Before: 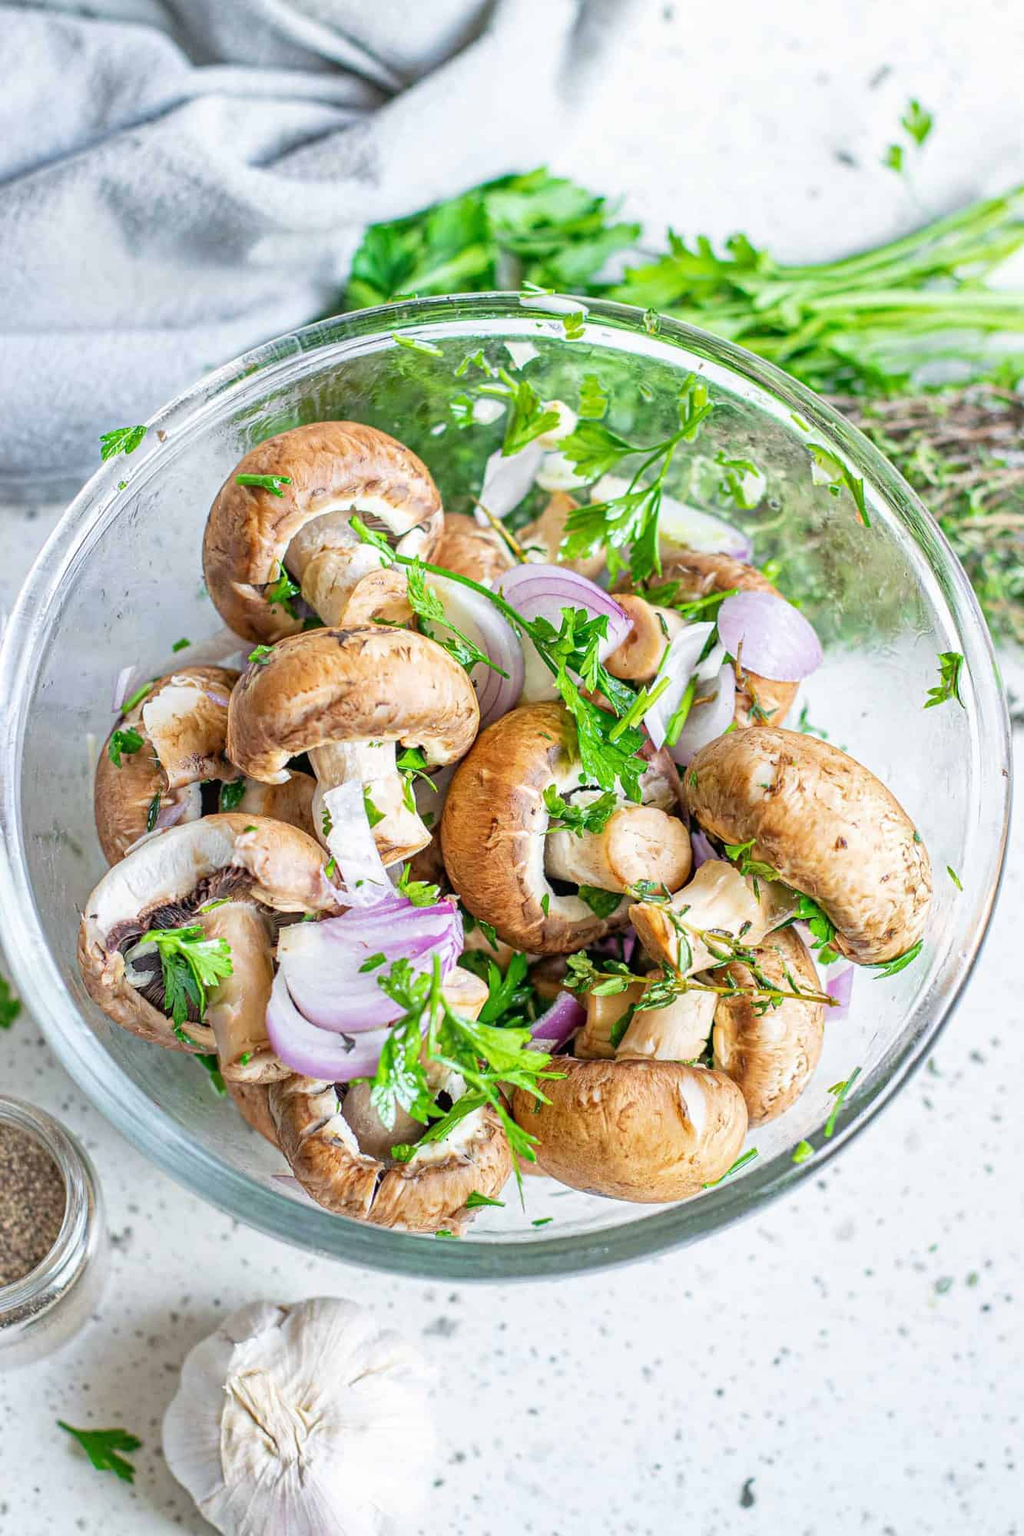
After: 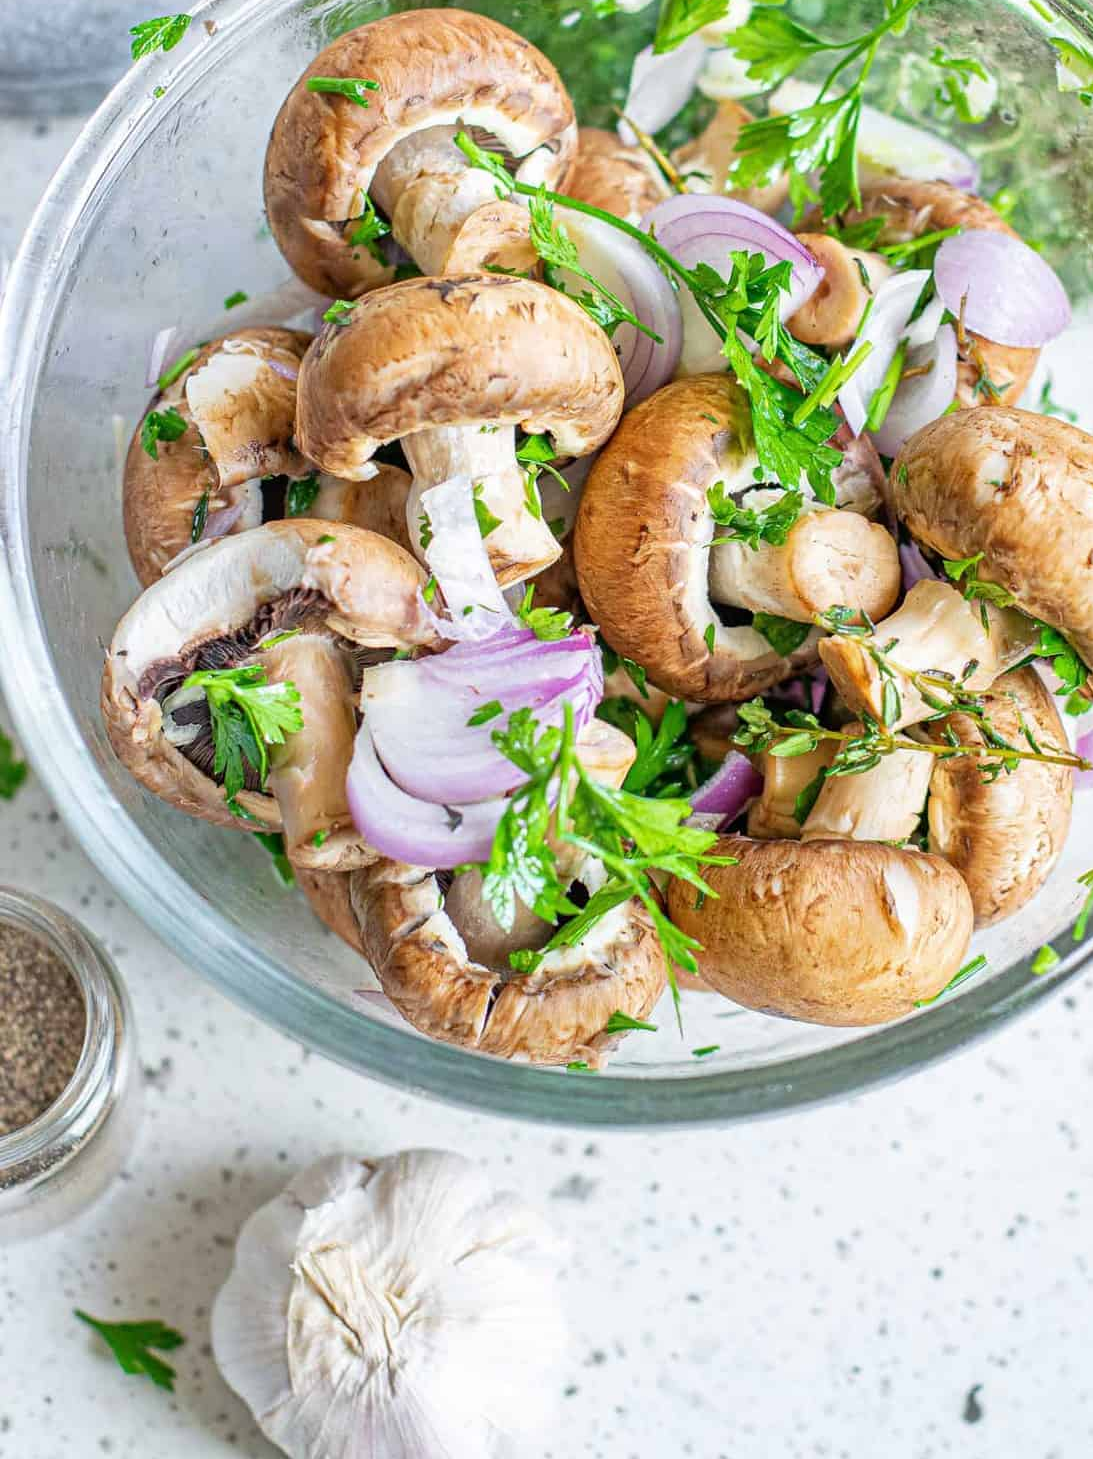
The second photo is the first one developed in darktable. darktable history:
crop: top 27.03%, right 17.955%
